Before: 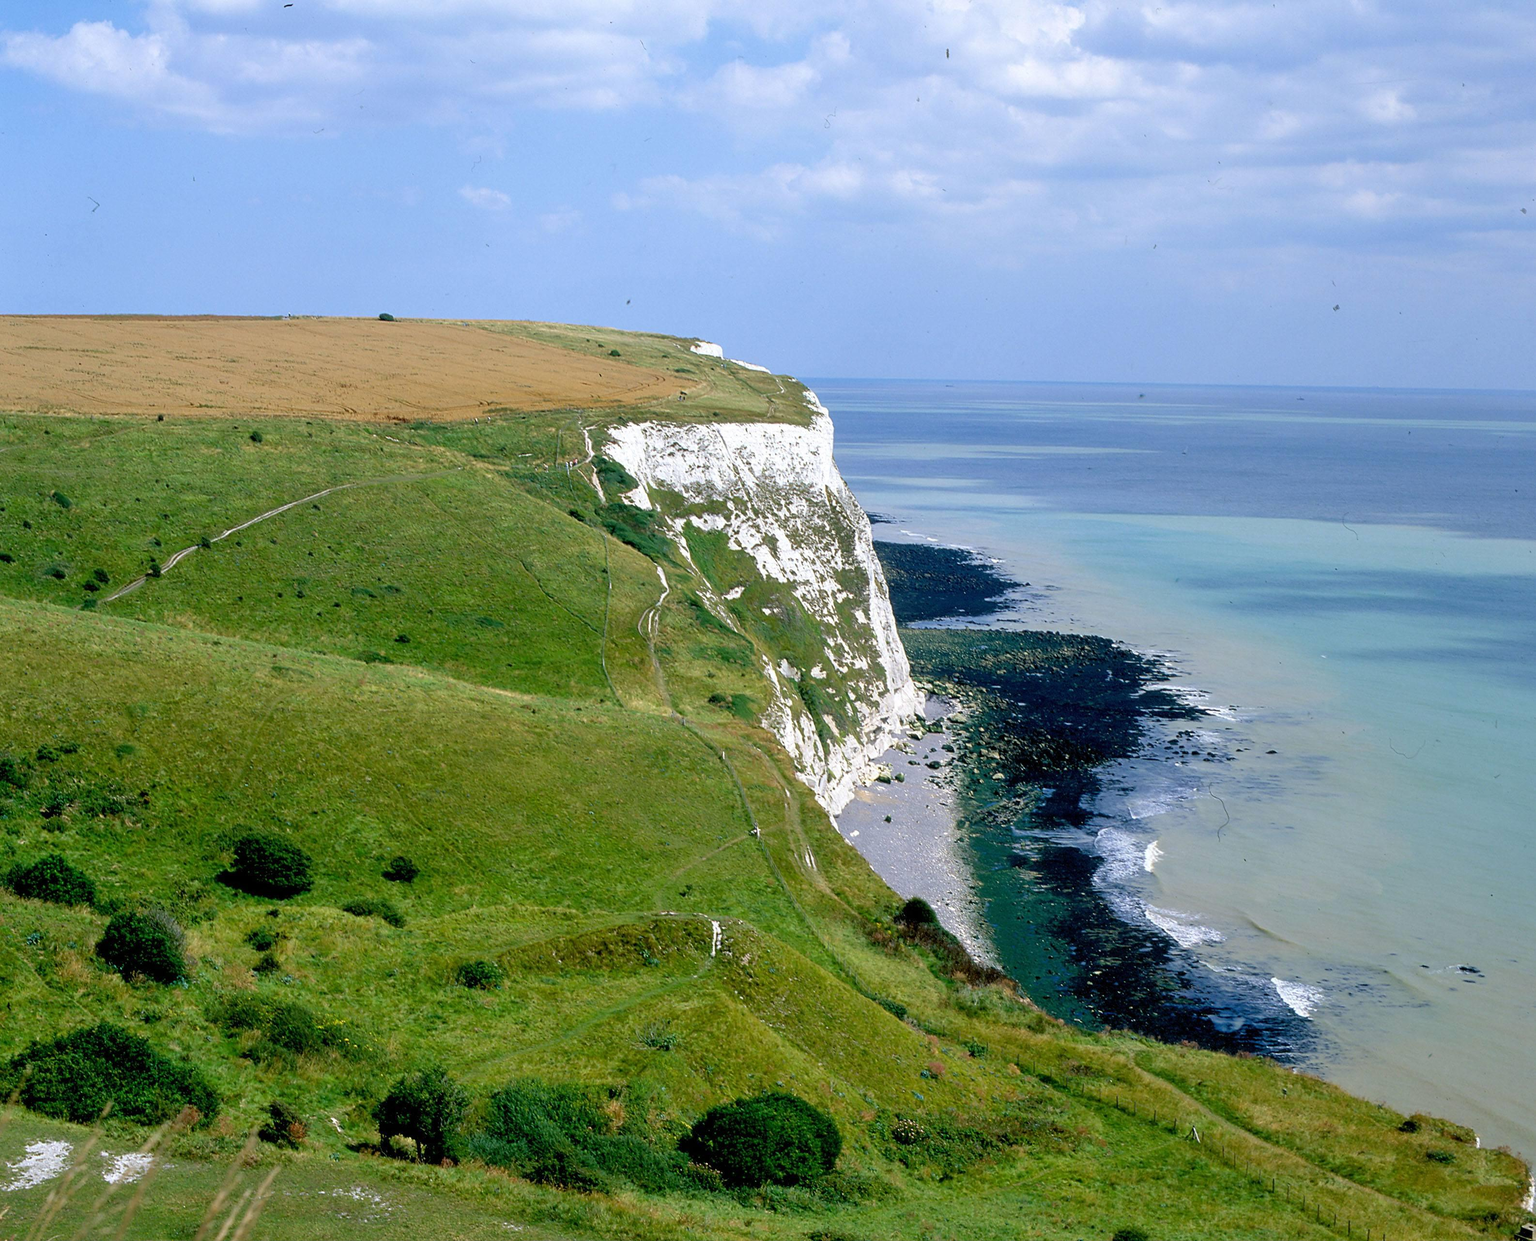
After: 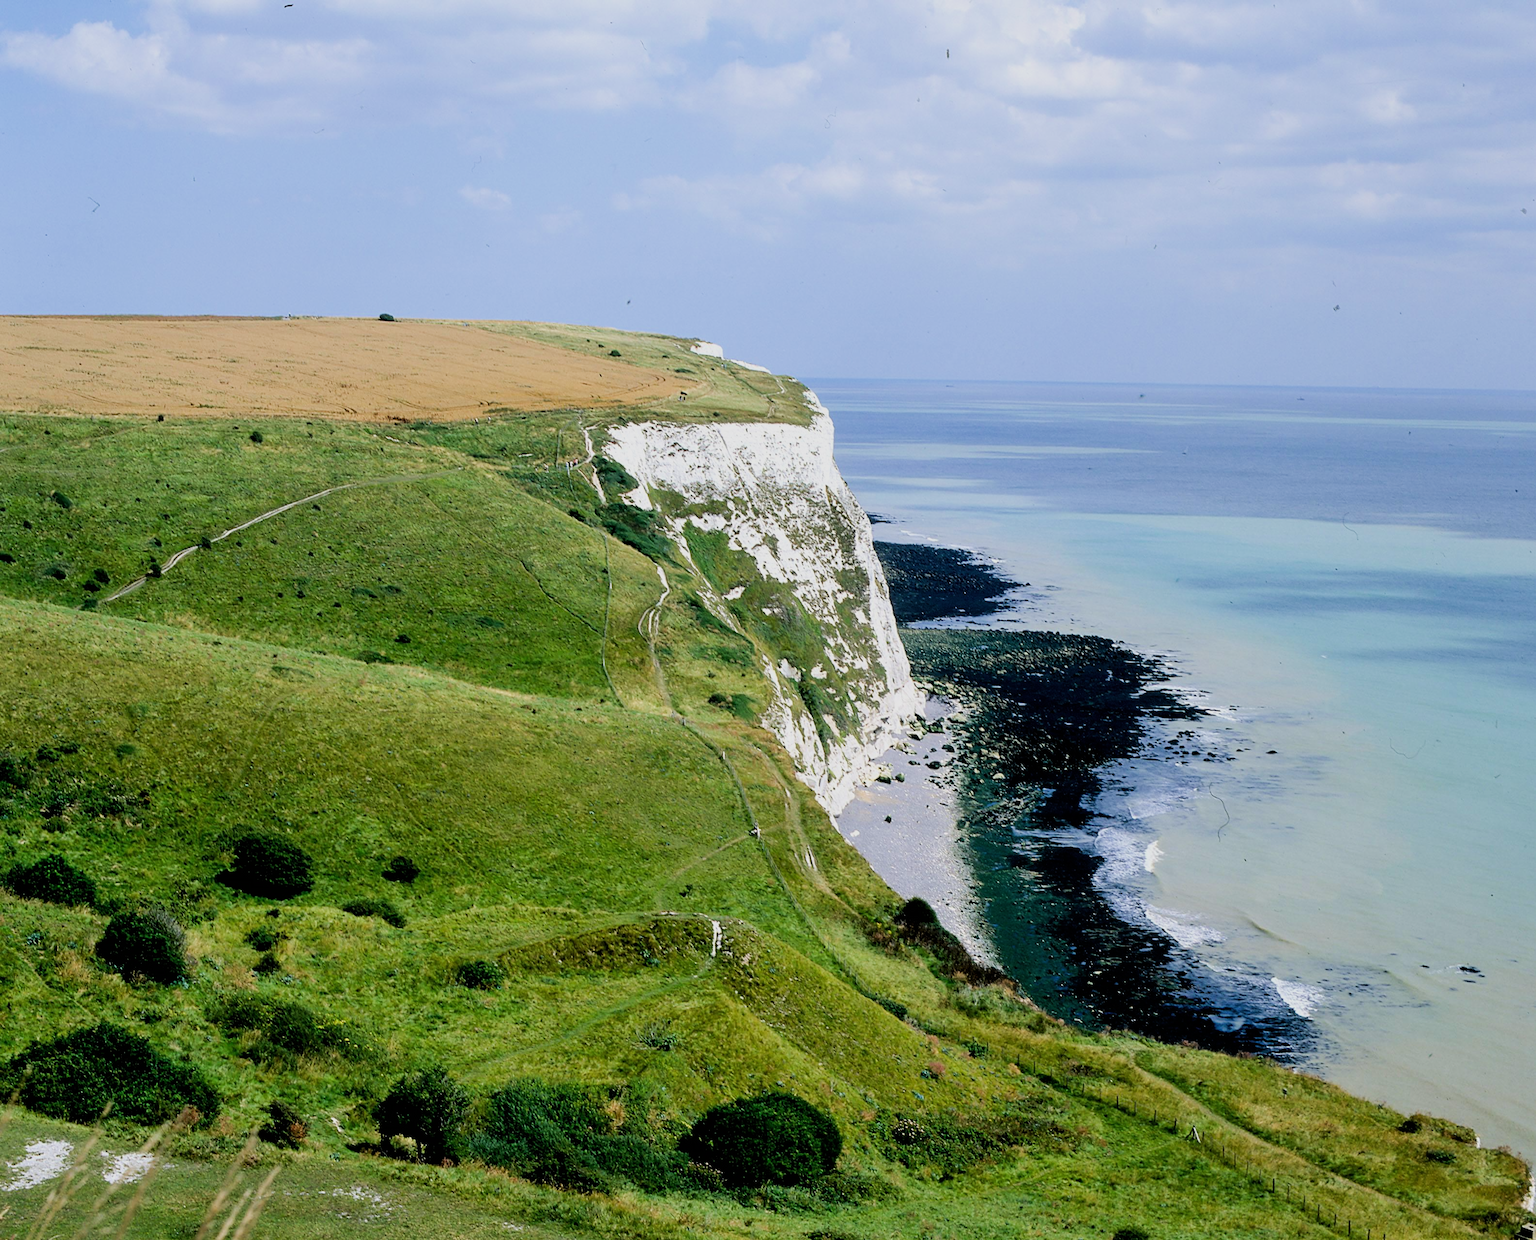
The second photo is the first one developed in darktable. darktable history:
filmic rgb: black relative exposure -8.54 EV, white relative exposure 5.52 EV, hardness 3.39, contrast 1.016
tone equalizer: -8 EV -0.75 EV, -7 EV -0.7 EV, -6 EV -0.6 EV, -5 EV -0.4 EV, -3 EV 0.4 EV, -2 EV 0.6 EV, -1 EV 0.7 EV, +0 EV 0.75 EV, edges refinement/feathering 500, mask exposure compensation -1.57 EV, preserve details no
